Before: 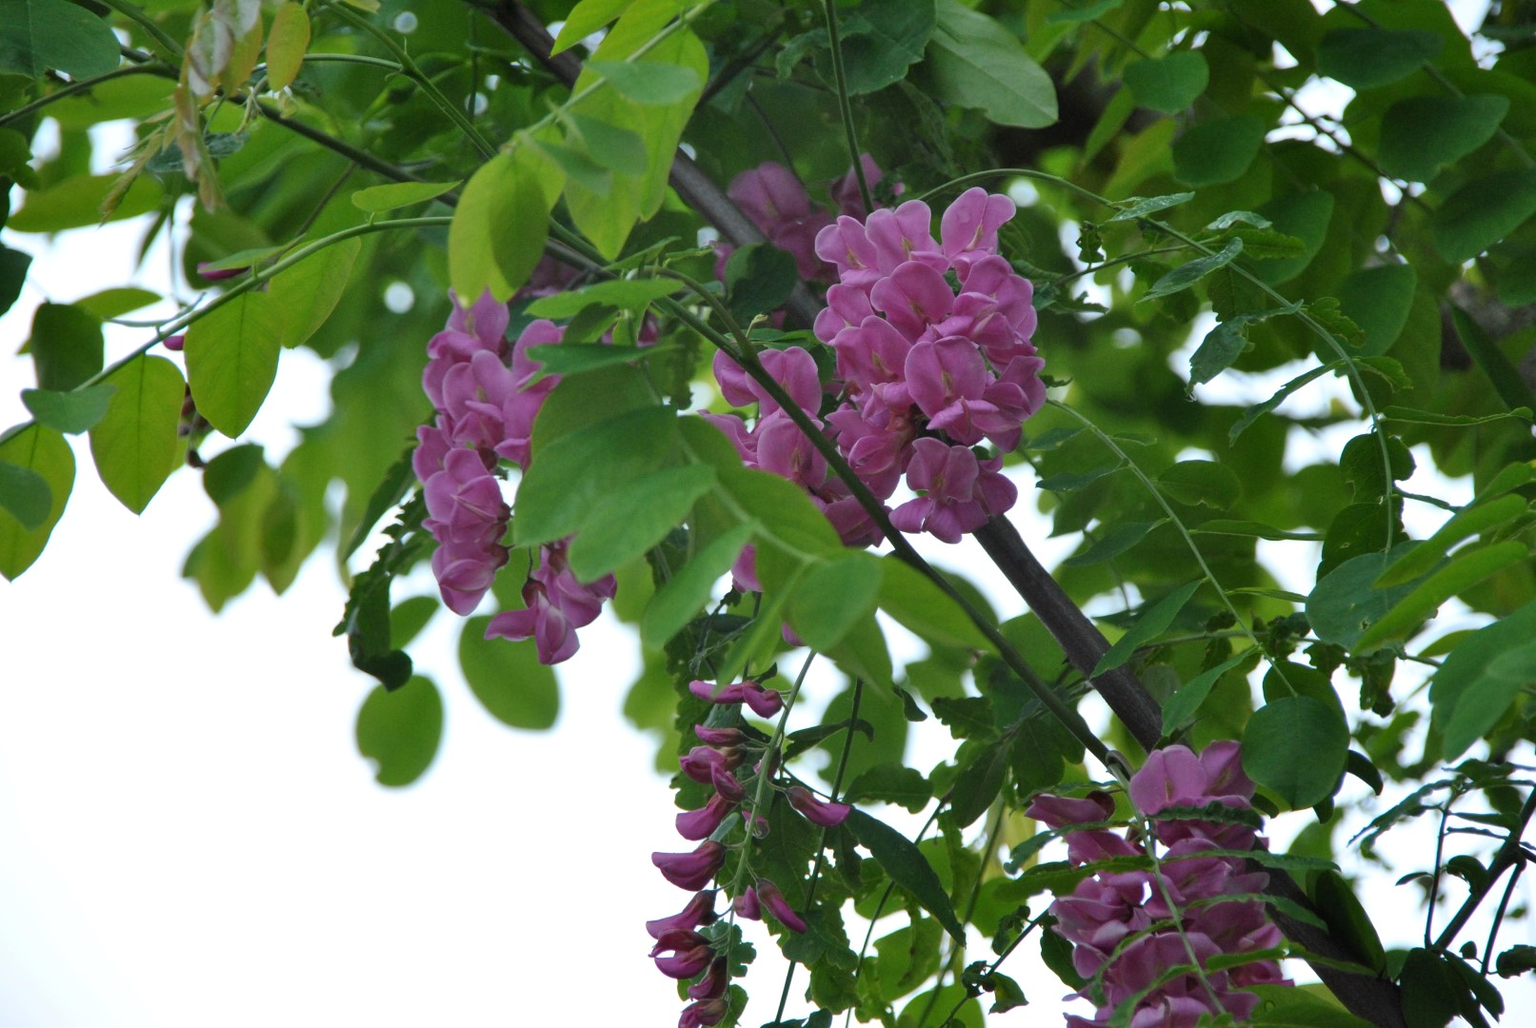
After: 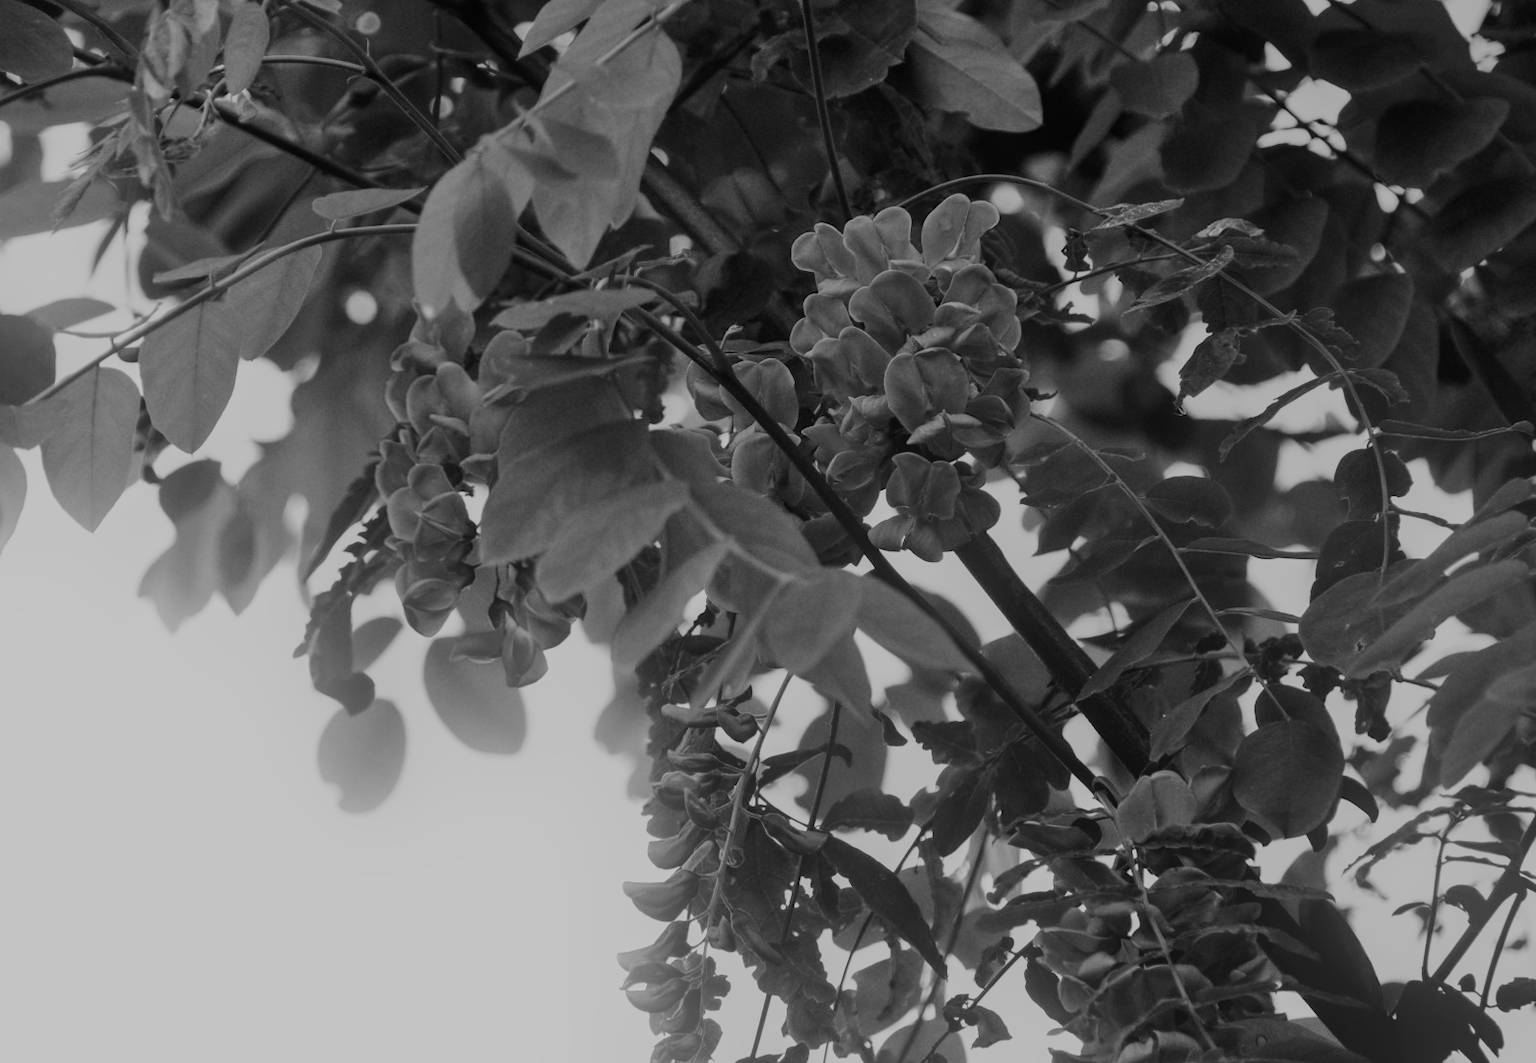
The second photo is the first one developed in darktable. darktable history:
filmic rgb: black relative exposure -12.8 EV, white relative exposure 2.8 EV, threshold 3 EV, target black luminance 0%, hardness 8.54, latitude 70.41%, contrast 1.133, shadows ↔ highlights balance -0.395%, color science v4 (2020), enable highlight reconstruction true
monochrome: a 79.32, b 81.83, size 1.1
local contrast: detail 110%
white balance: red 1.045, blue 0.932
contrast brightness saturation: contrast 0.2, brightness 0.16, saturation 0.22
tone curve: curves: ch0 [(0, 0) (0.153, 0.06) (1, 1)], color space Lab, linked channels, preserve colors none
crop and rotate: left 3.238%
bloom: size 15%, threshold 97%, strength 7%
